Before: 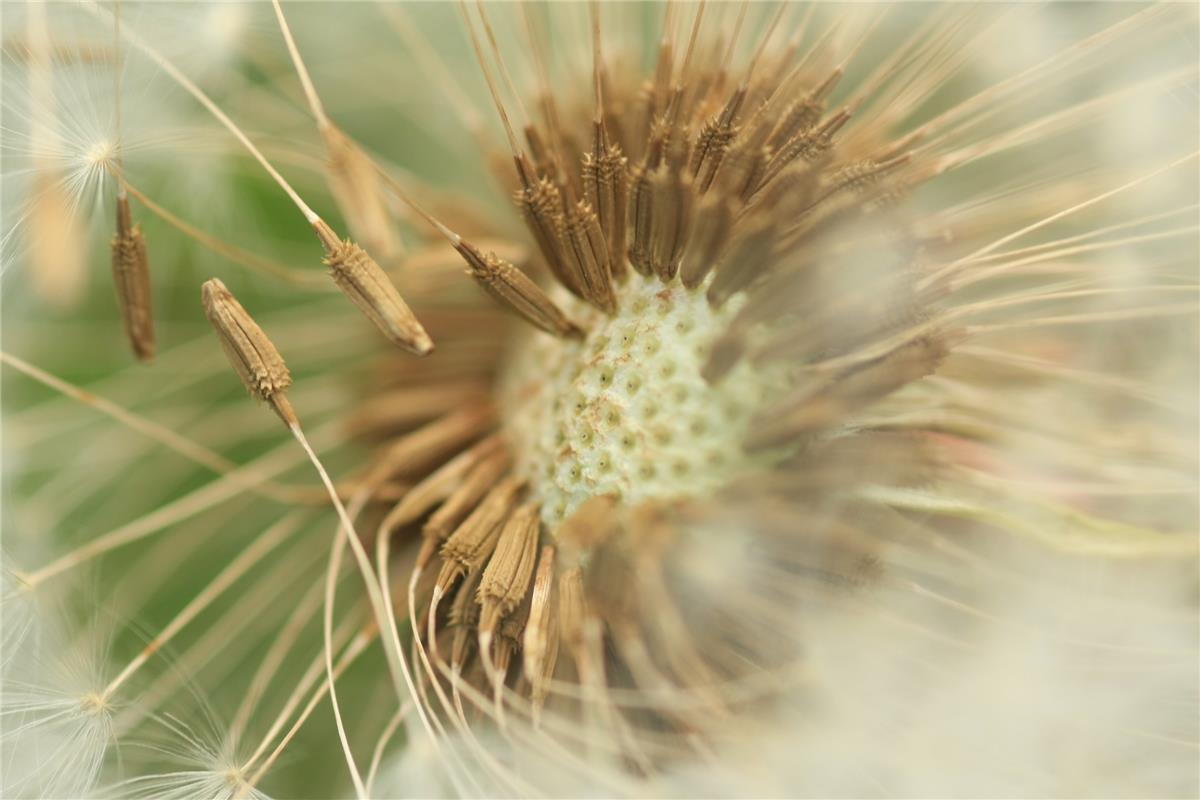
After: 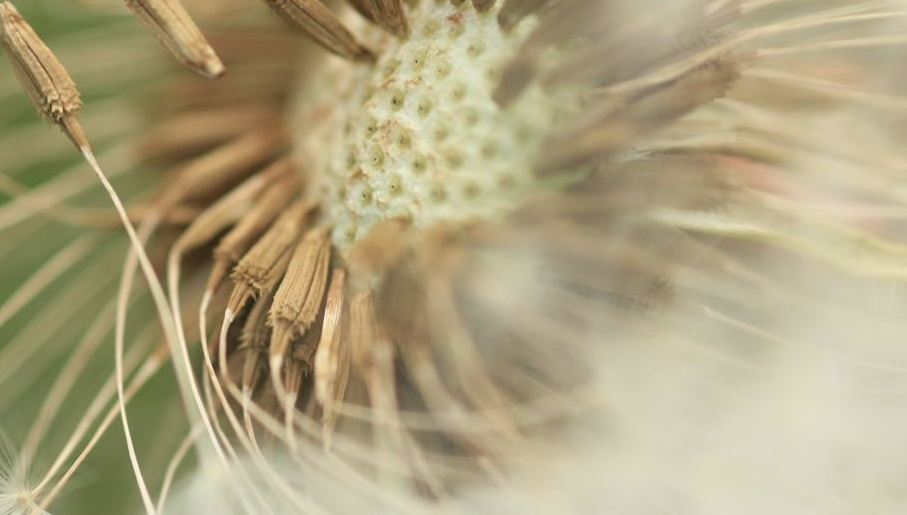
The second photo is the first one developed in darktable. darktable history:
color correction: highlights b* 0.057, saturation 0.842
crop and rotate: left 17.441%, top 34.728%, right 6.967%, bottom 0.892%
